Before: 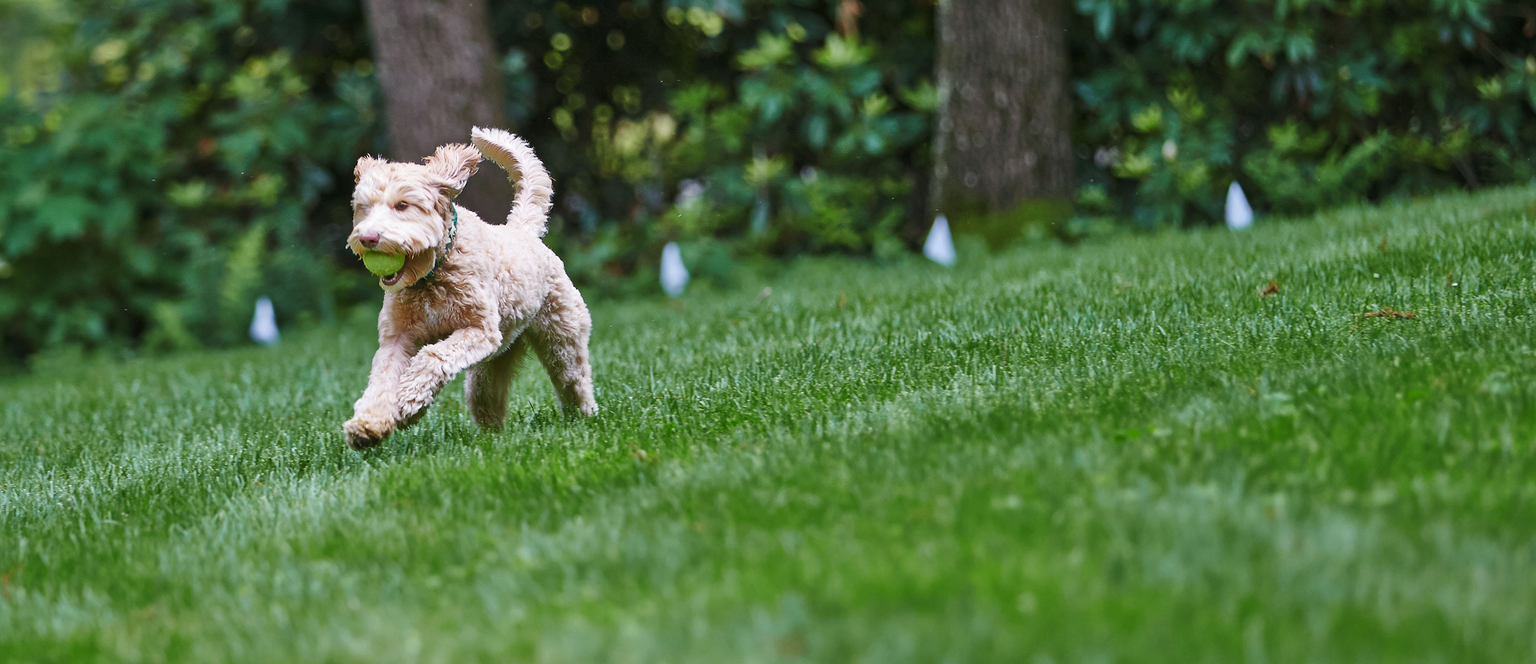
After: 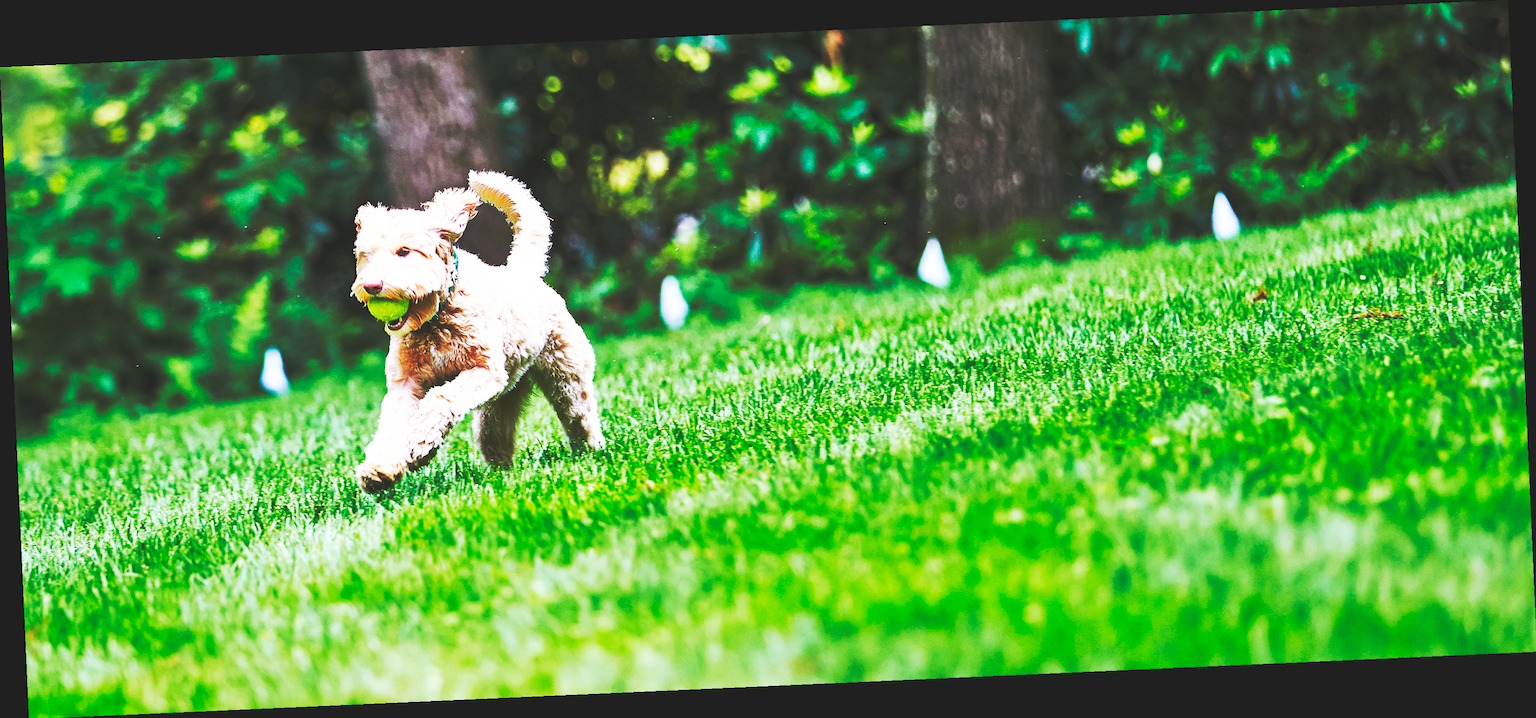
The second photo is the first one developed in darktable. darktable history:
rotate and perspective: rotation -2.56°, automatic cropping off
base curve: curves: ch0 [(0, 0.015) (0.085, 0.116) (0.134, 0.298) (0.19, 0.545) (0.296, 0.764) (0.599, 0.982) (1, 1)], preserve colors none
